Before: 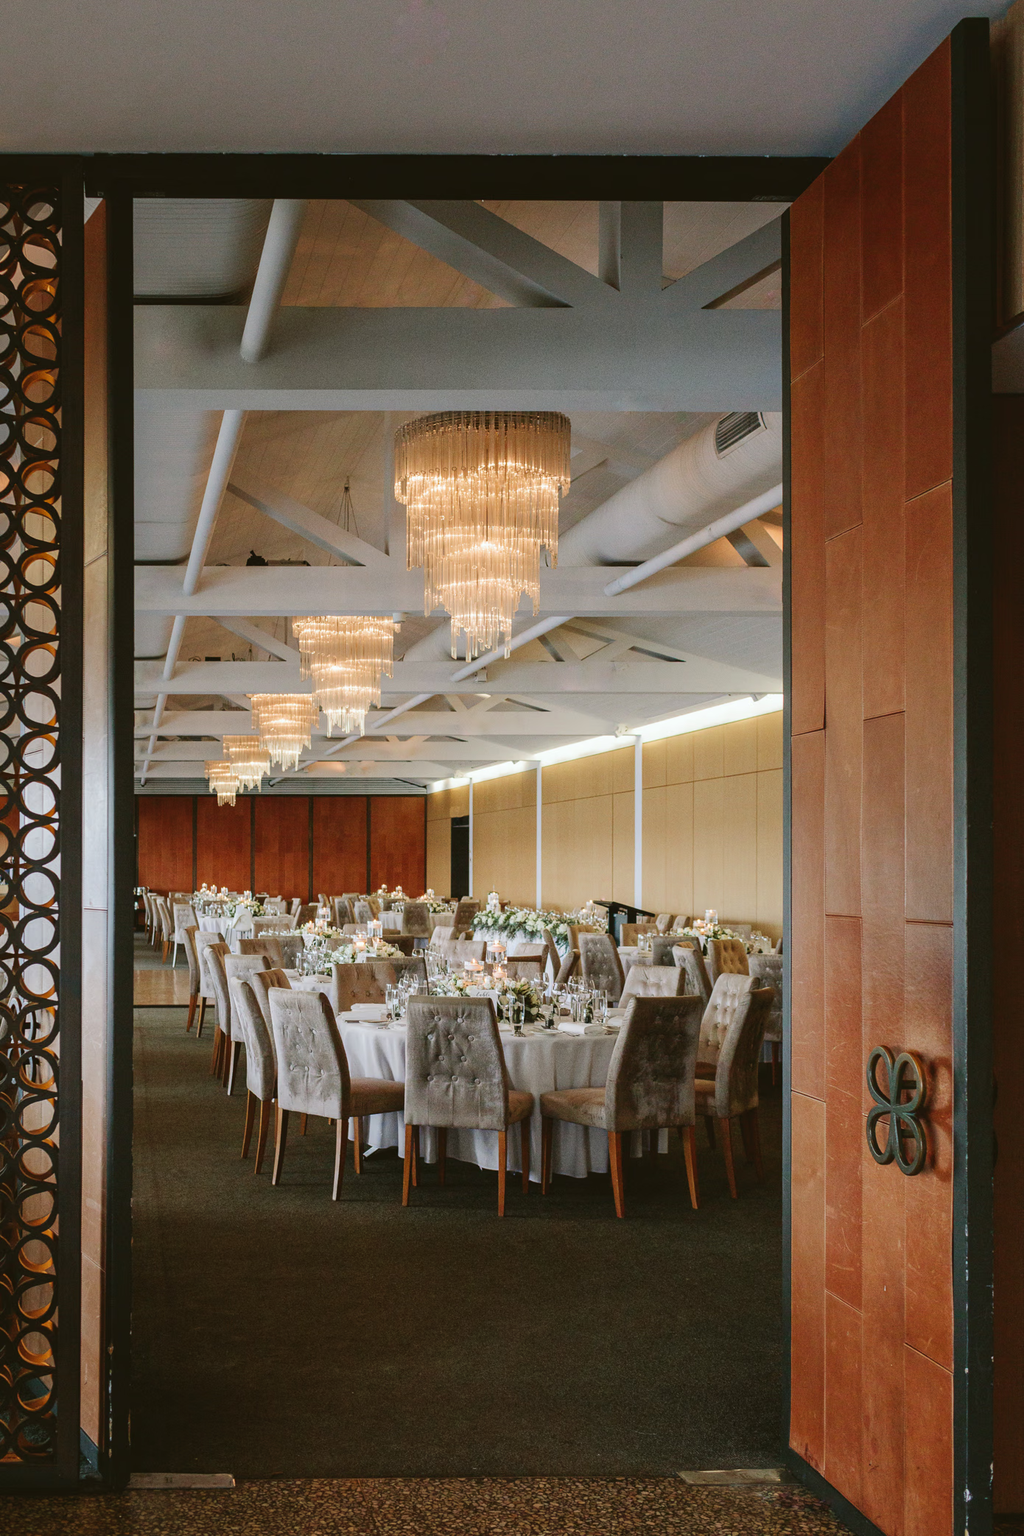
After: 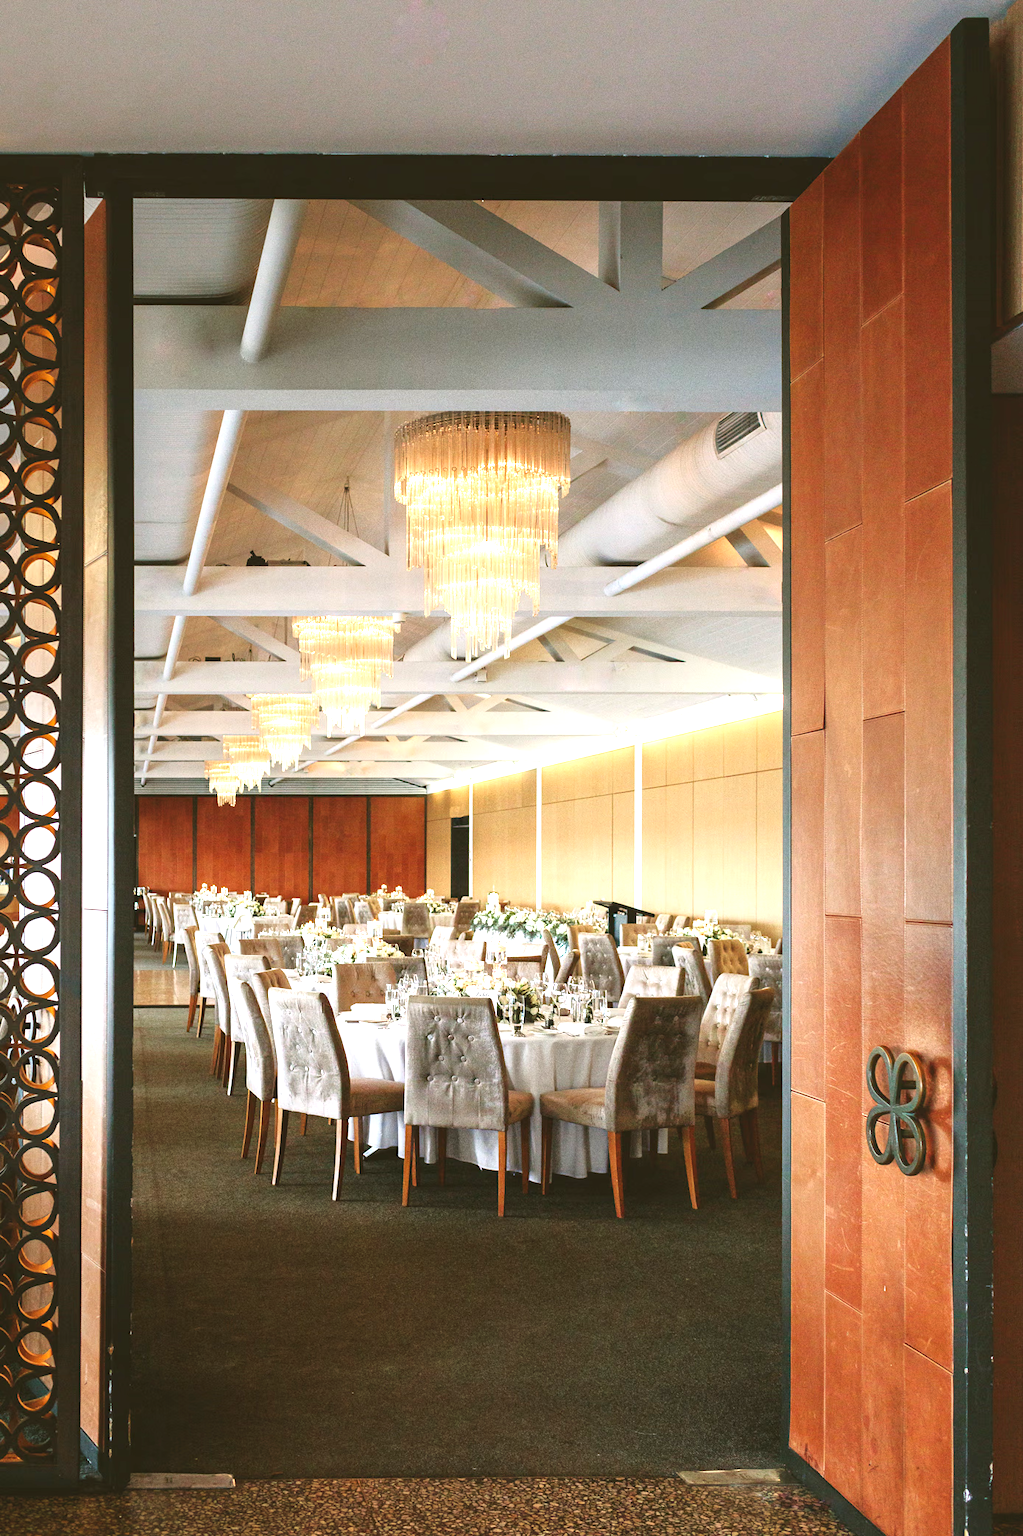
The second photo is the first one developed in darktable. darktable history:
exposure: black level correction 0, exposure 1.2 EV, compensate highlight preservation false
tone equalizer: -8 EV -1.84 EV, -7 EV -1.16 EV, -6 EV -1.62 EV, smoothing diameter 25%, edges refinement/feathering 10, preserve details guided filter
shadows and highlights: radius 334.93, shadows 63.48, highlights 6.06, compress 87.7%, highlights color adjustment 39.73%, soften with gaussian
